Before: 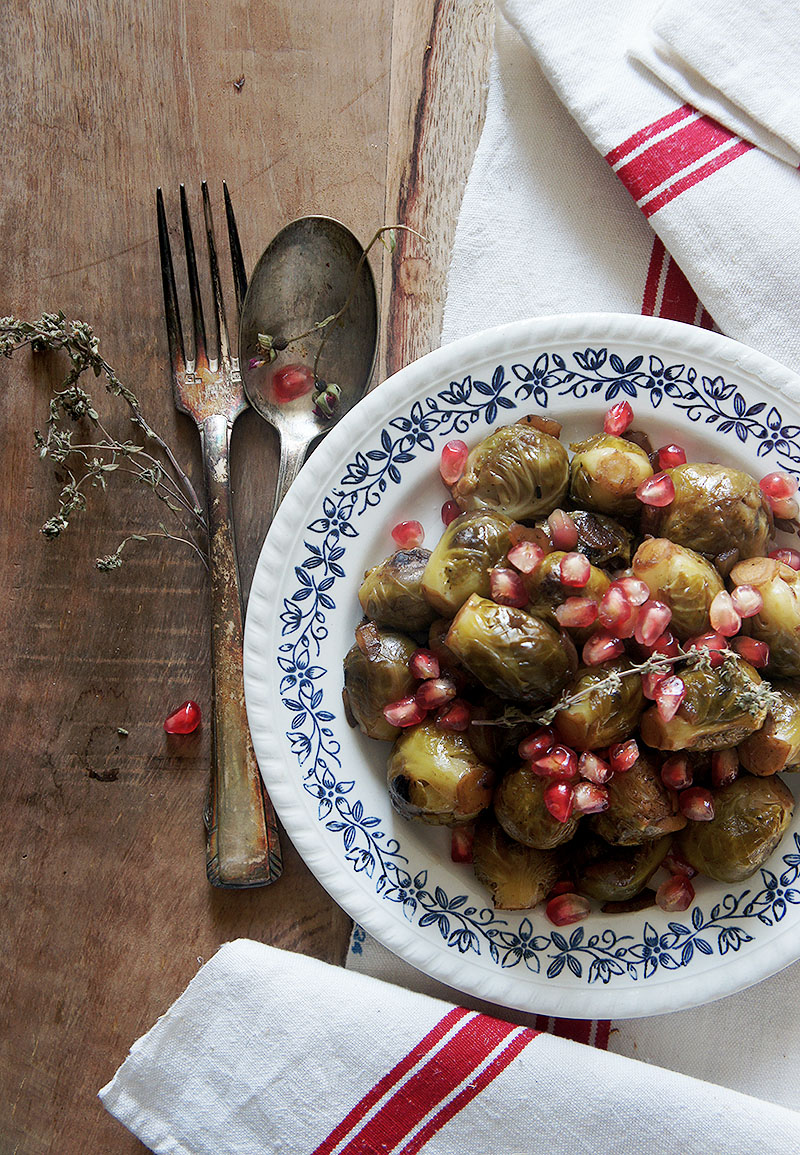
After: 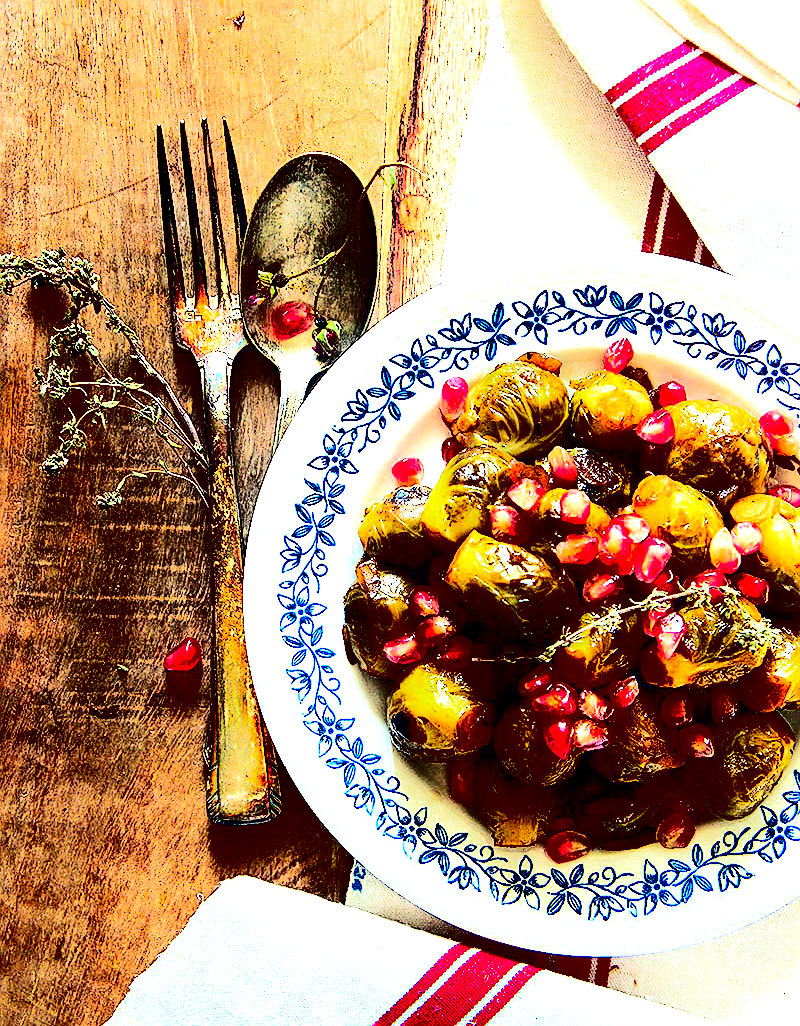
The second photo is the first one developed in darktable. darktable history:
exposure: black level correction 0, exposure 1.2 EV, compensate exposure bias true, compensate highlight preservation false
crop and rotate: top 5.534%, bottom 5.558%
contrast brightness saturation: contrast 0.759, brightness -0.989, saturation 0.996
color zones: curves: ch0 [(0, 0.444) (0.143, 0.442) (0.286, 0.441) (0.429, 0.441) (0.571, 0.441) (0.714, 0.441) (0.857, 0.442) (1, 0.444)]
color correction: highlights a* -4.49, highlights b* 7.22
sharpen: on, module defaults
tone equalizer: -8 EV -0.412 EV, -7 EV -0.403 EV, -6 EV -0.296 EV, -5 EV -0.232 EV, -3 EV 0.188 EV, -2 EV 0.309 EV, -1 EV 0.383 EV, +0 EV 0.416 EV, mask exposure compensation -0.486 EV
